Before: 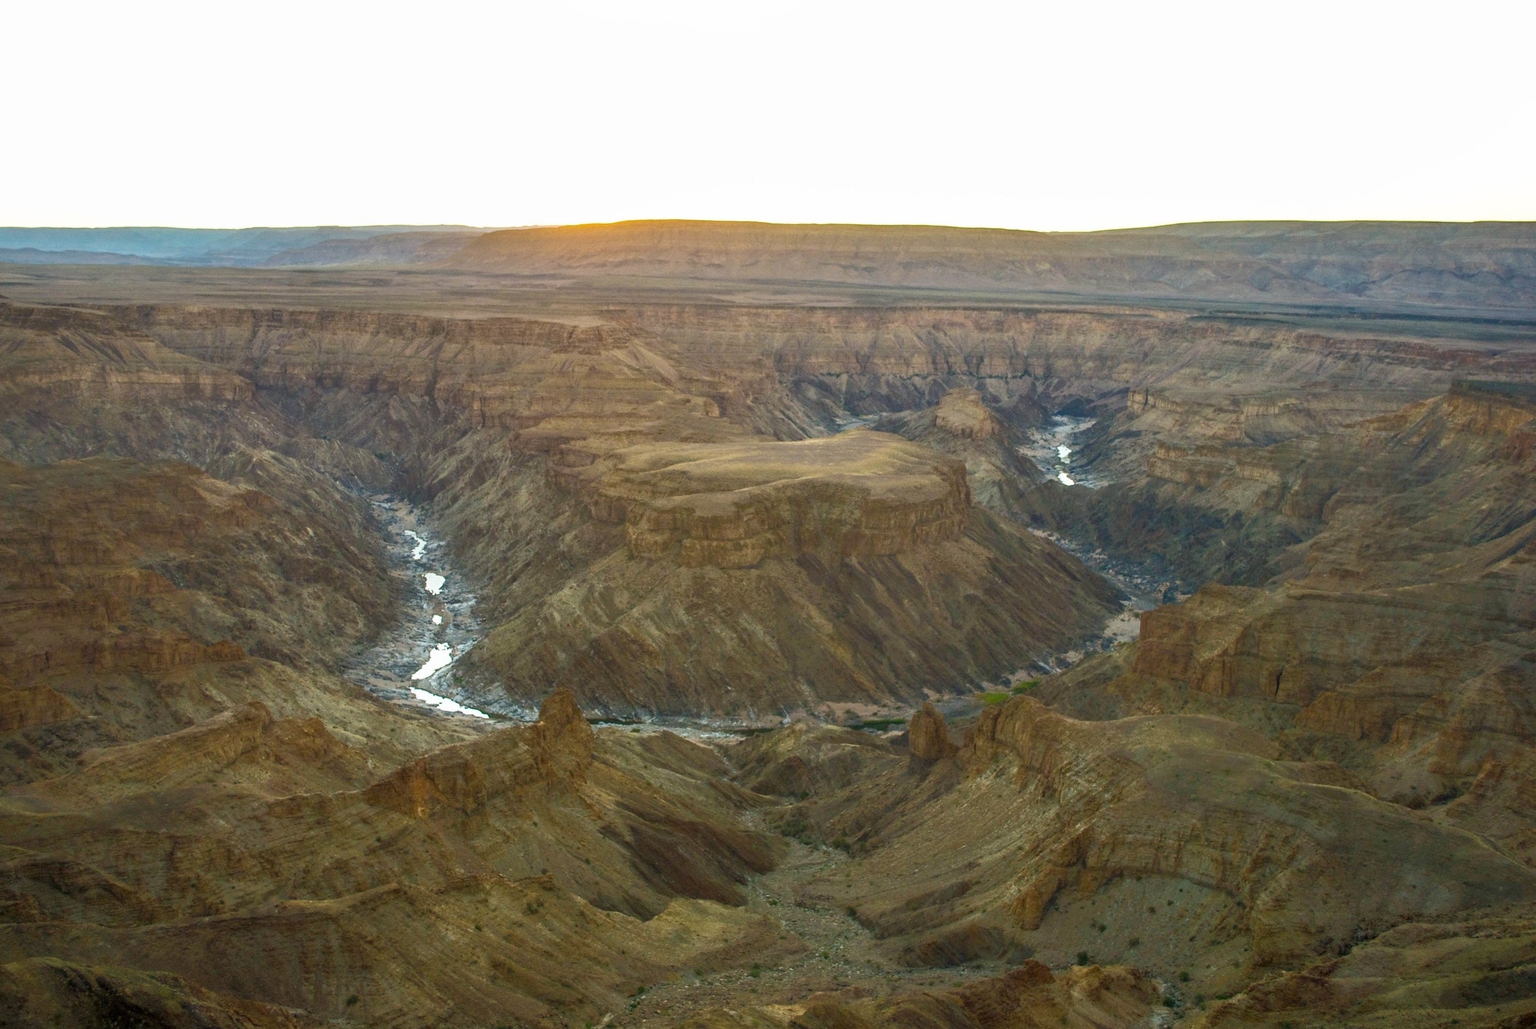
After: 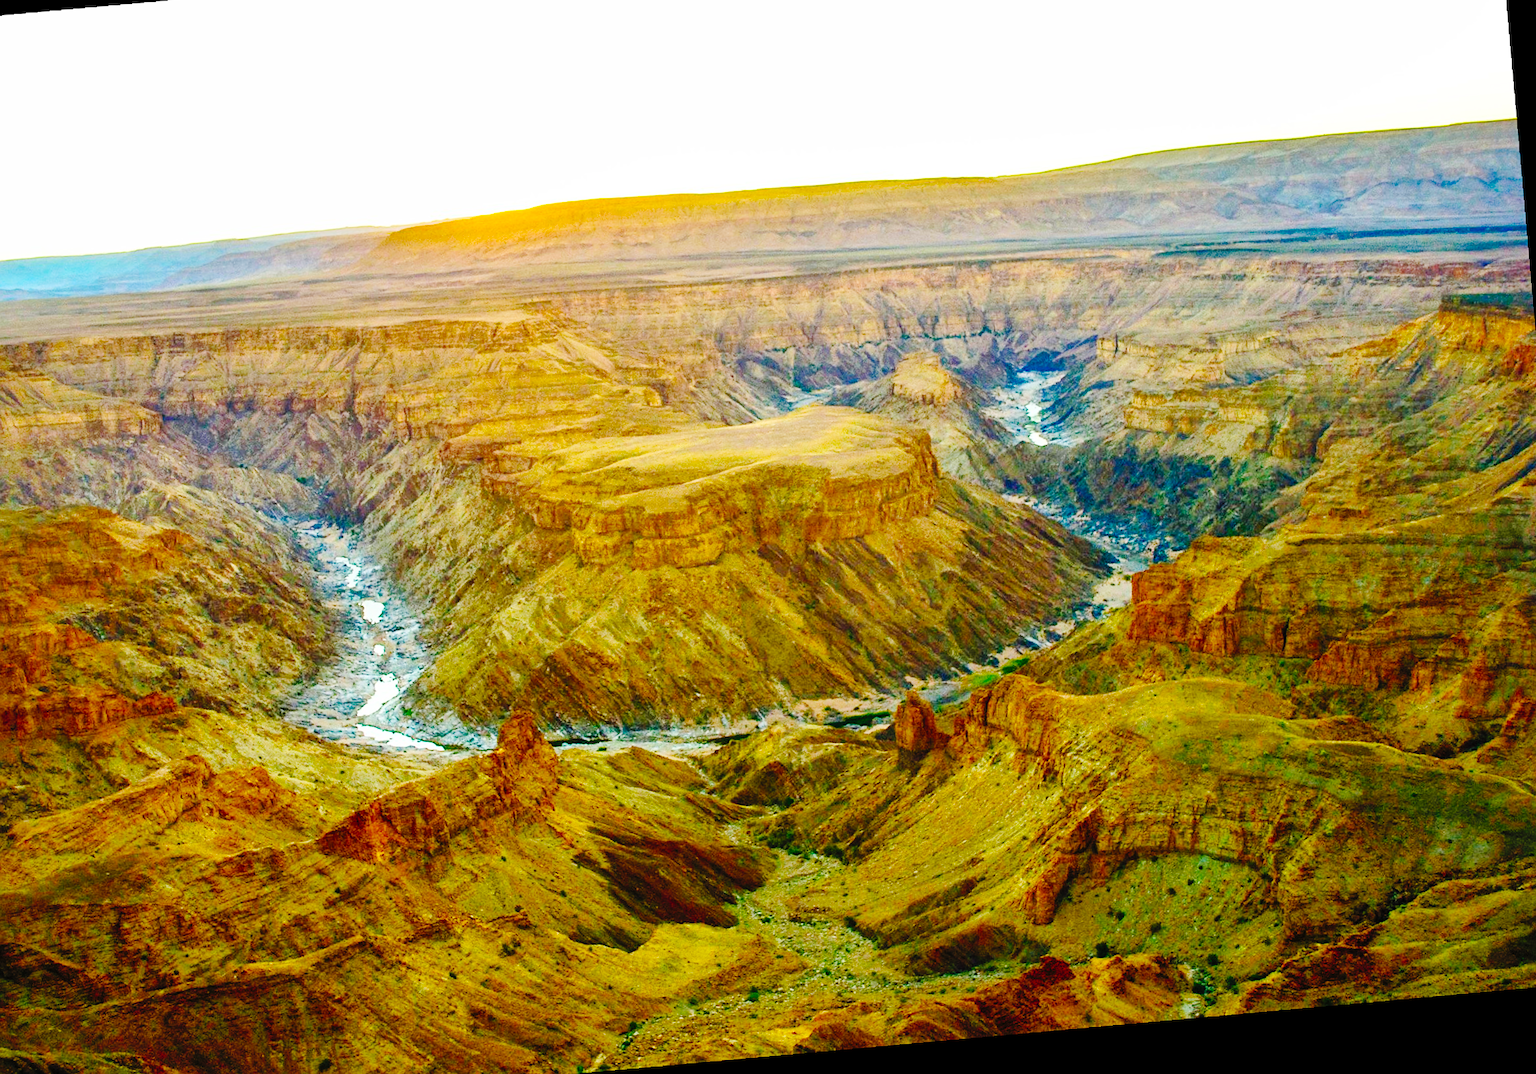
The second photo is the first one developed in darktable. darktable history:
crop and rotate: angle 1.96°, left 5.673%, top 5.673%
contrast brightness saturation: contrast 0.2, brightness 0.16, saturation 0.22
base curve: curves: ch0 [(0, 0) (0.036, 0.01) (0.123, 0.254) (0.258, 0.504) (0.507, 0.748) (1, 1)], preserve colors none
color balance rgb: perceptual saturation grading › global saturation 40%, global vibrance 15%
sharpen: amount 0.2
rotate and perspective: rotation -3.18°, automatic cropping off
shadows and highlights: on, module defaults
